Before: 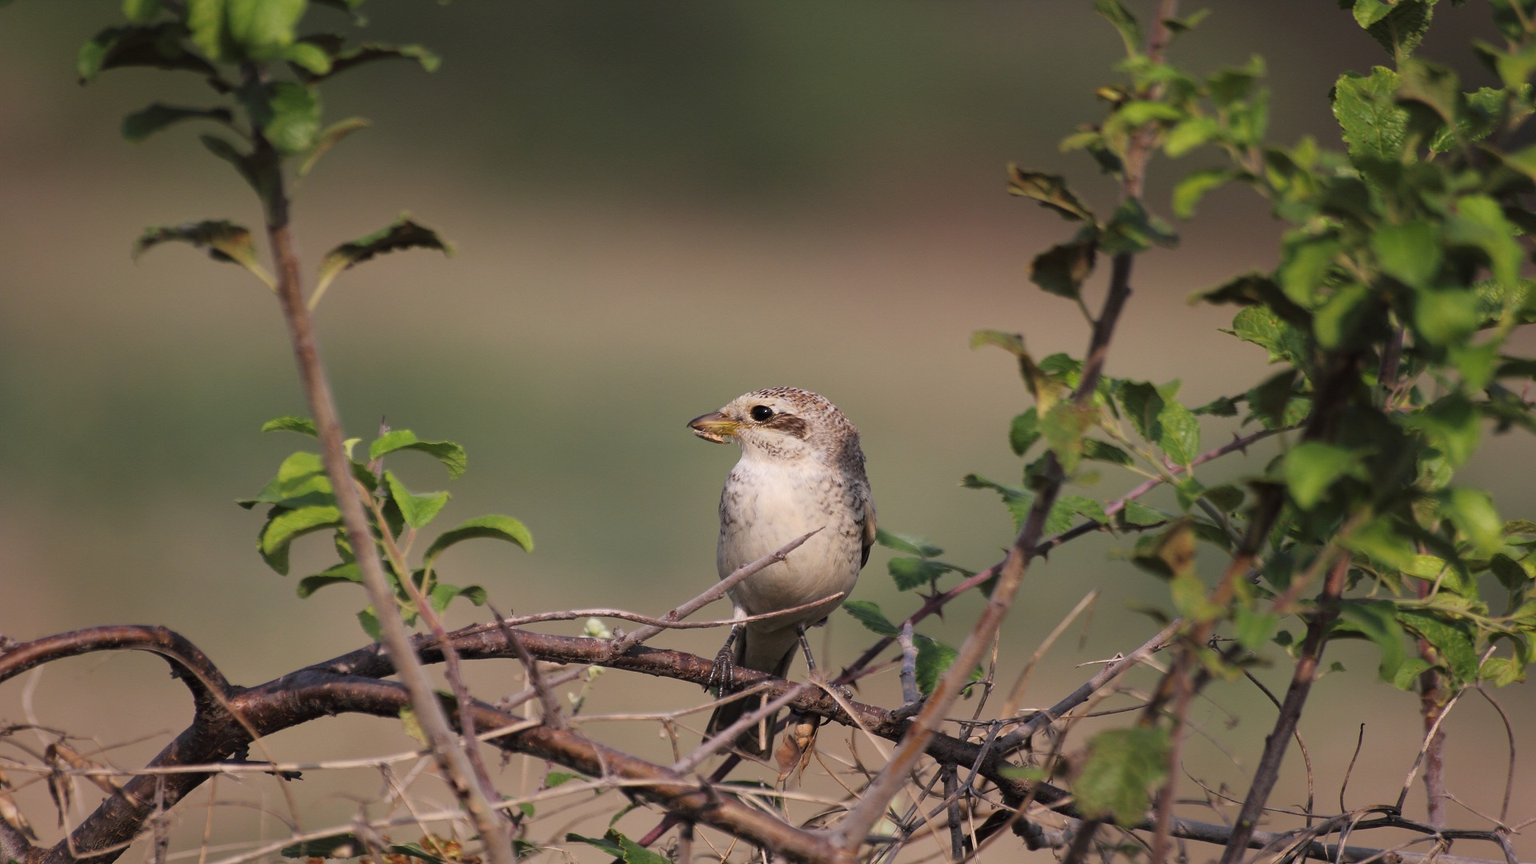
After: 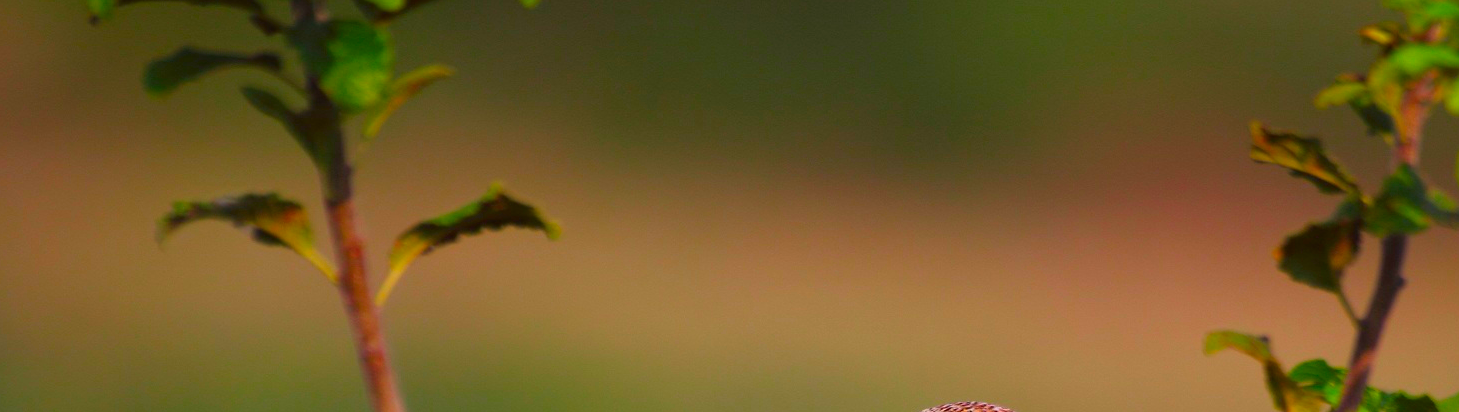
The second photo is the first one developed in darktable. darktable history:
crop: left 0.51%, top 7.633%, right 23.496%, bottom 54.198%
color correction: highlights a* 1.57, highlights b* -1.81, saturation 2.48
